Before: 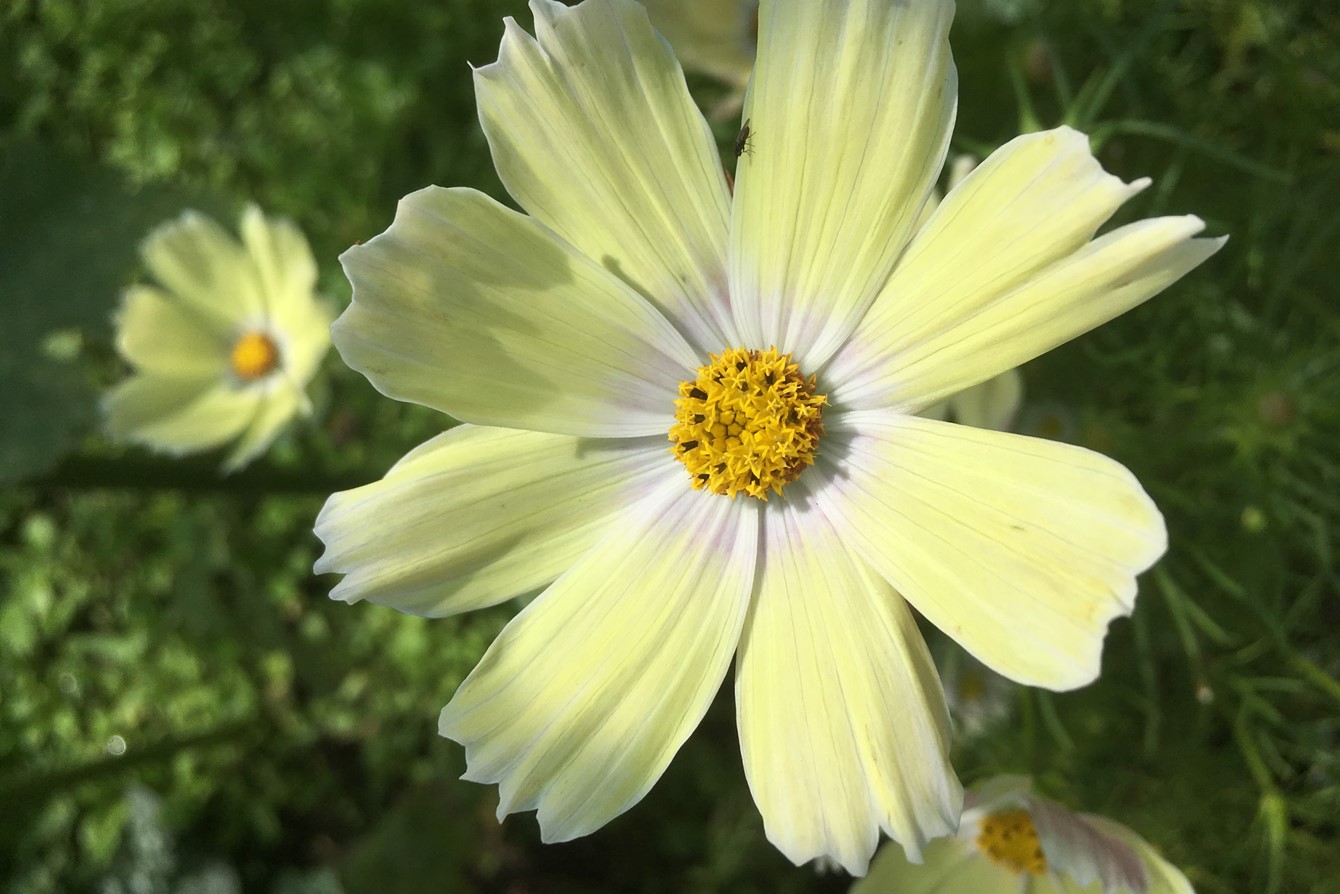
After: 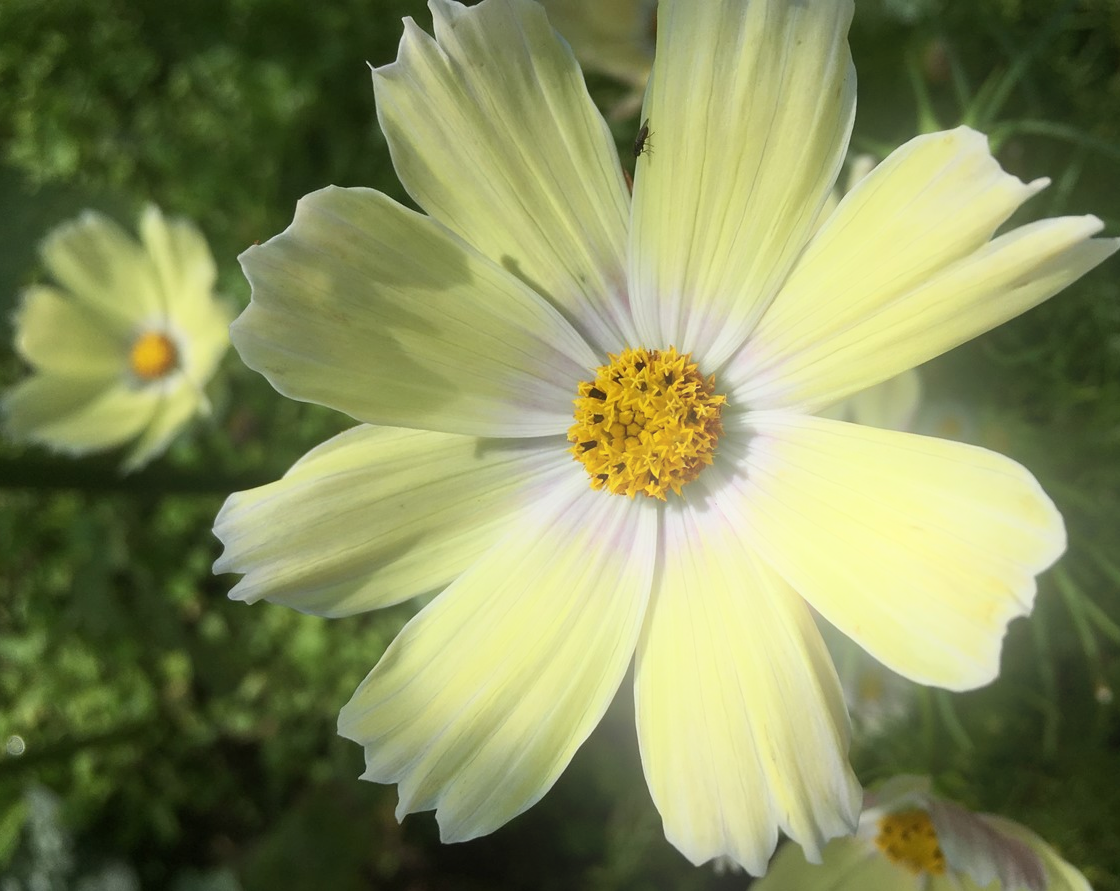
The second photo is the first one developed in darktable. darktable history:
exposure: exposure -0.293 EV, compensate highlight preservation false
crop: left 7.598%, right 7.873%
bloom: size 16%, threshold 98%, strength 20%
